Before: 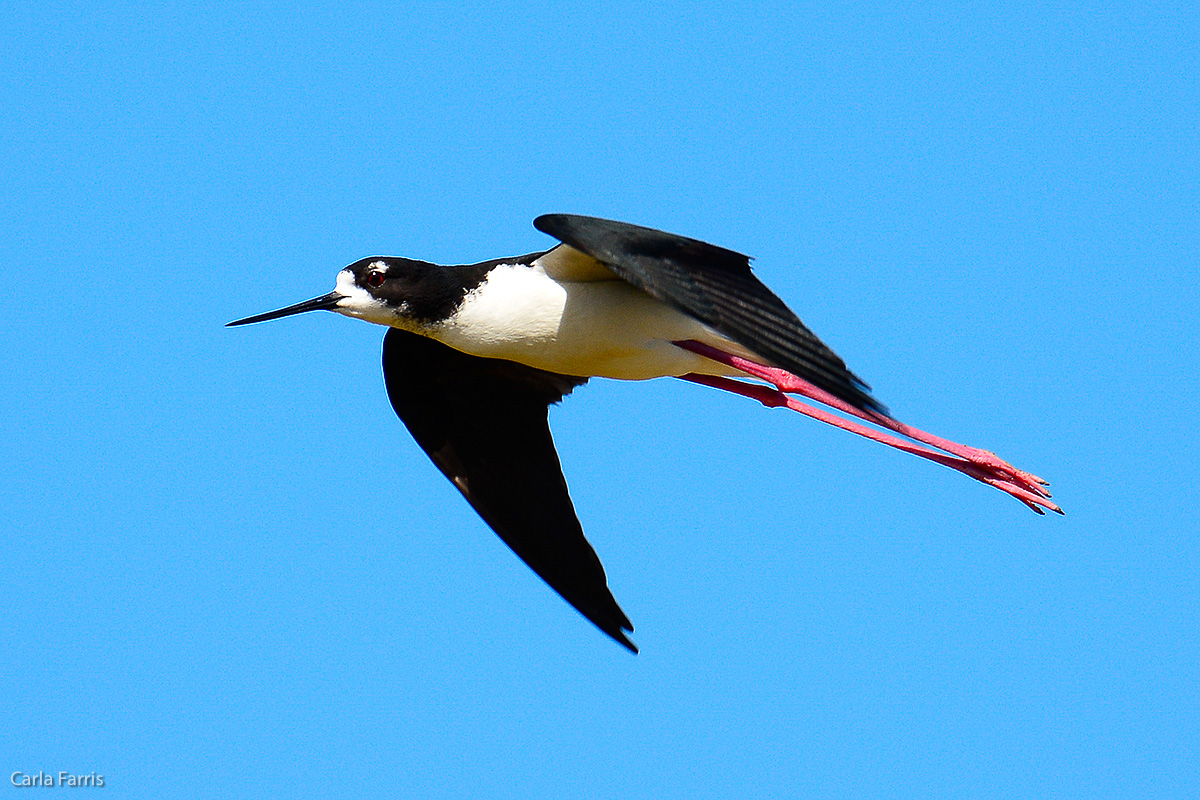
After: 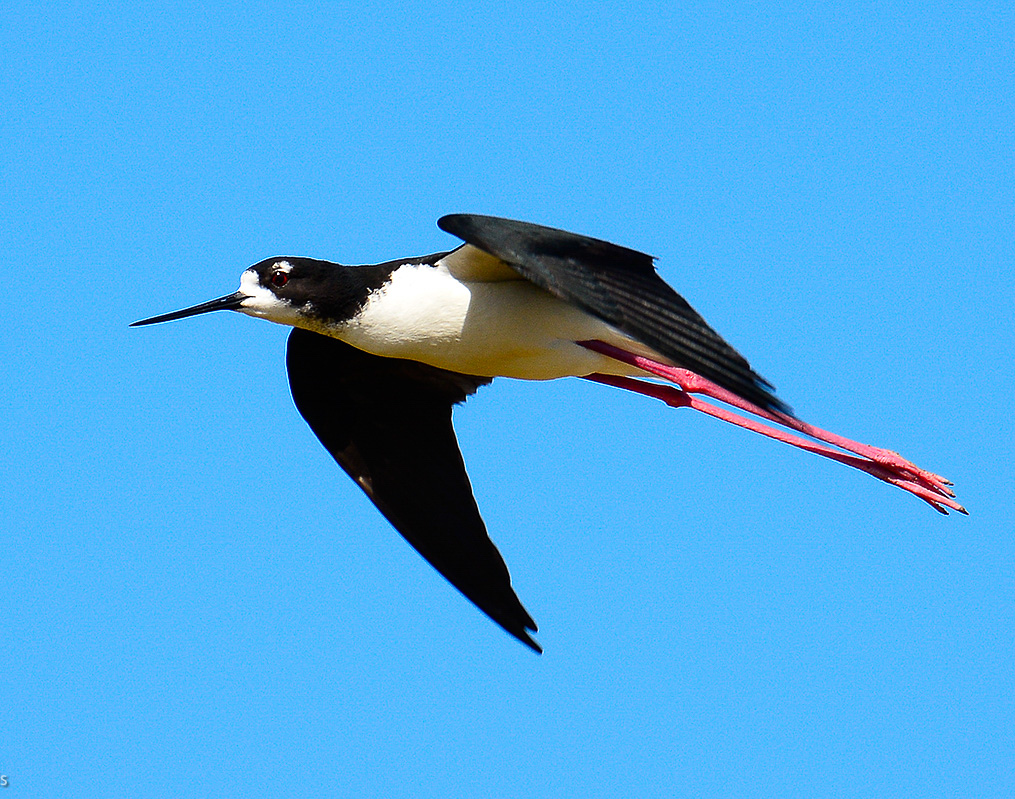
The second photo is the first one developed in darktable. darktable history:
crop: left 8.033%, right 7.369%
